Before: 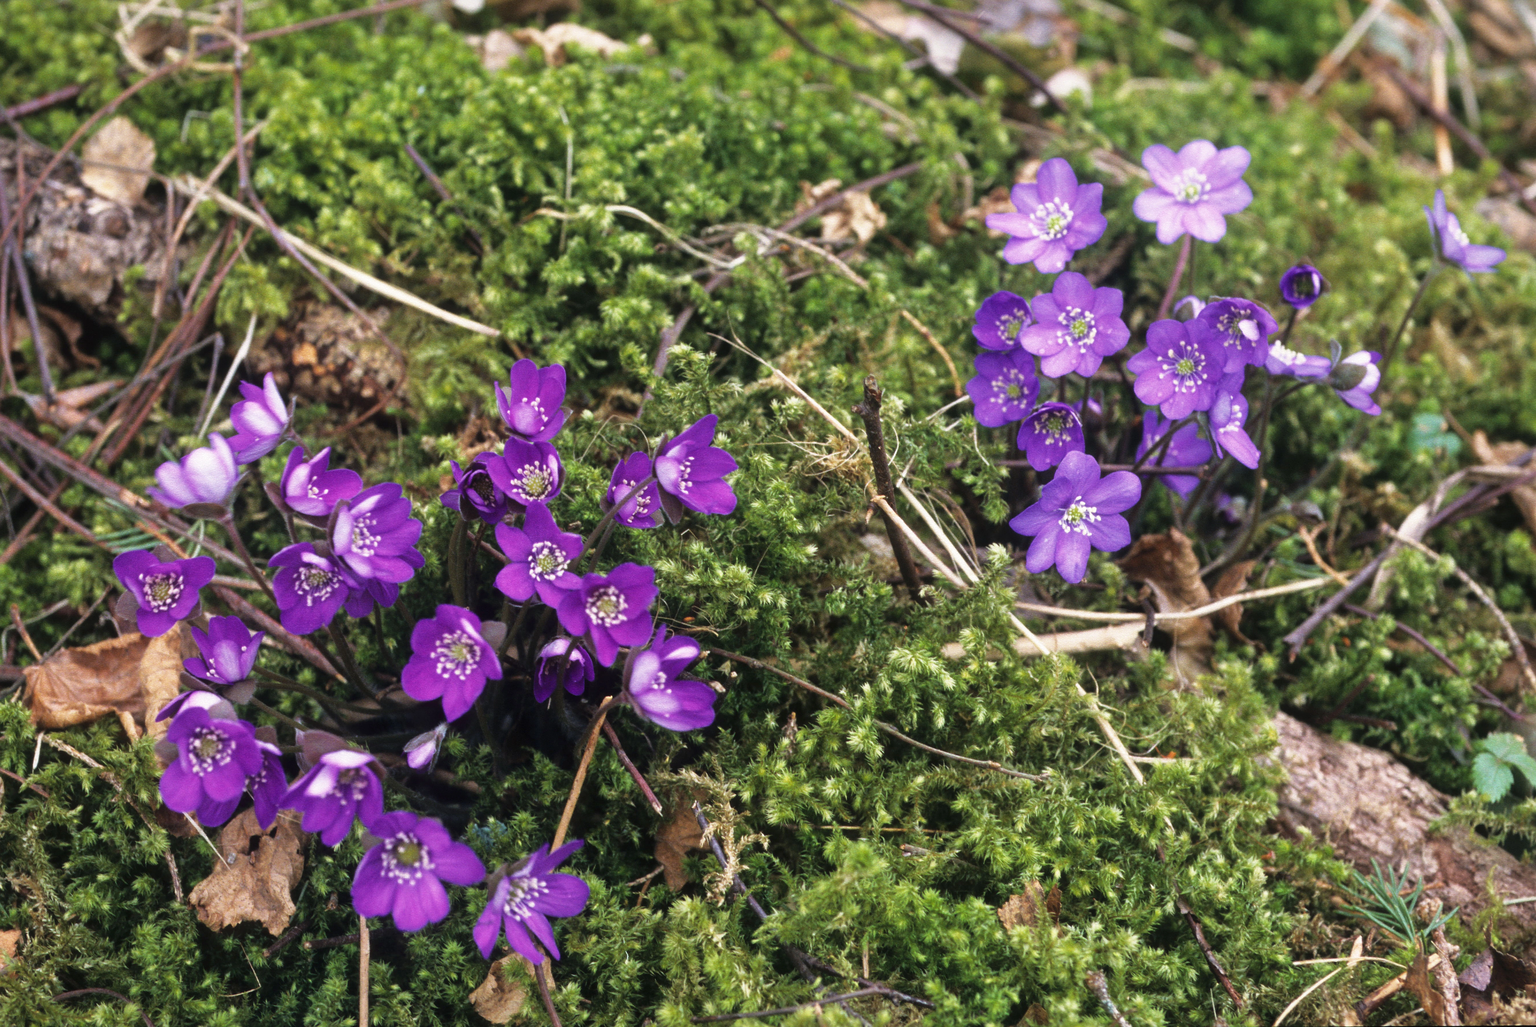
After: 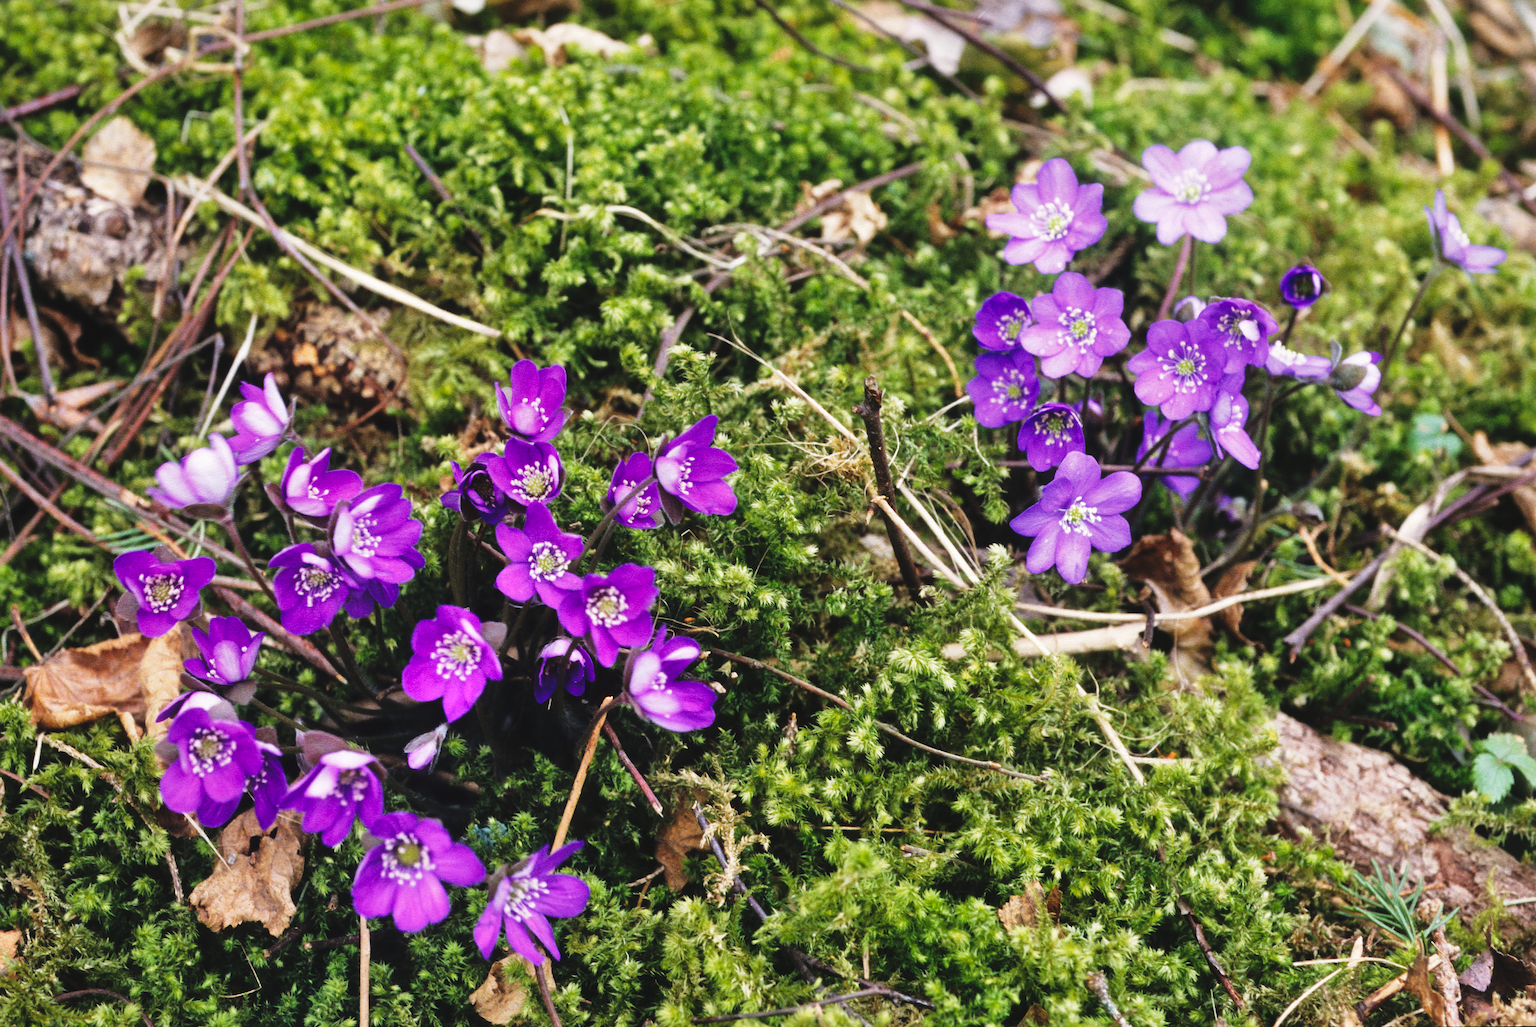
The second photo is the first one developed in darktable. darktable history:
tone curve: curves: ch0 [(0, 0) (0.003, 0.042) (0.011, 0.043) (0.025, 0.047) (0.044, 0.059) (0.069, 0.07) (0.1, 0.085) (0.136, 0.107) (0.177, 0.139) (0.224, 0.185) (0.277, 0.258) (0.335, 0.34) (0.399, 0.434) (0.468, 0.526) (0.543, 0.623) (0.623, 0.709) (0.709, 0.794) (0.801, 0.866) (0.898, 0.919) (1, 1)], preserve colors none
shadows and highlights: radius 264.75, soften with gaussian
